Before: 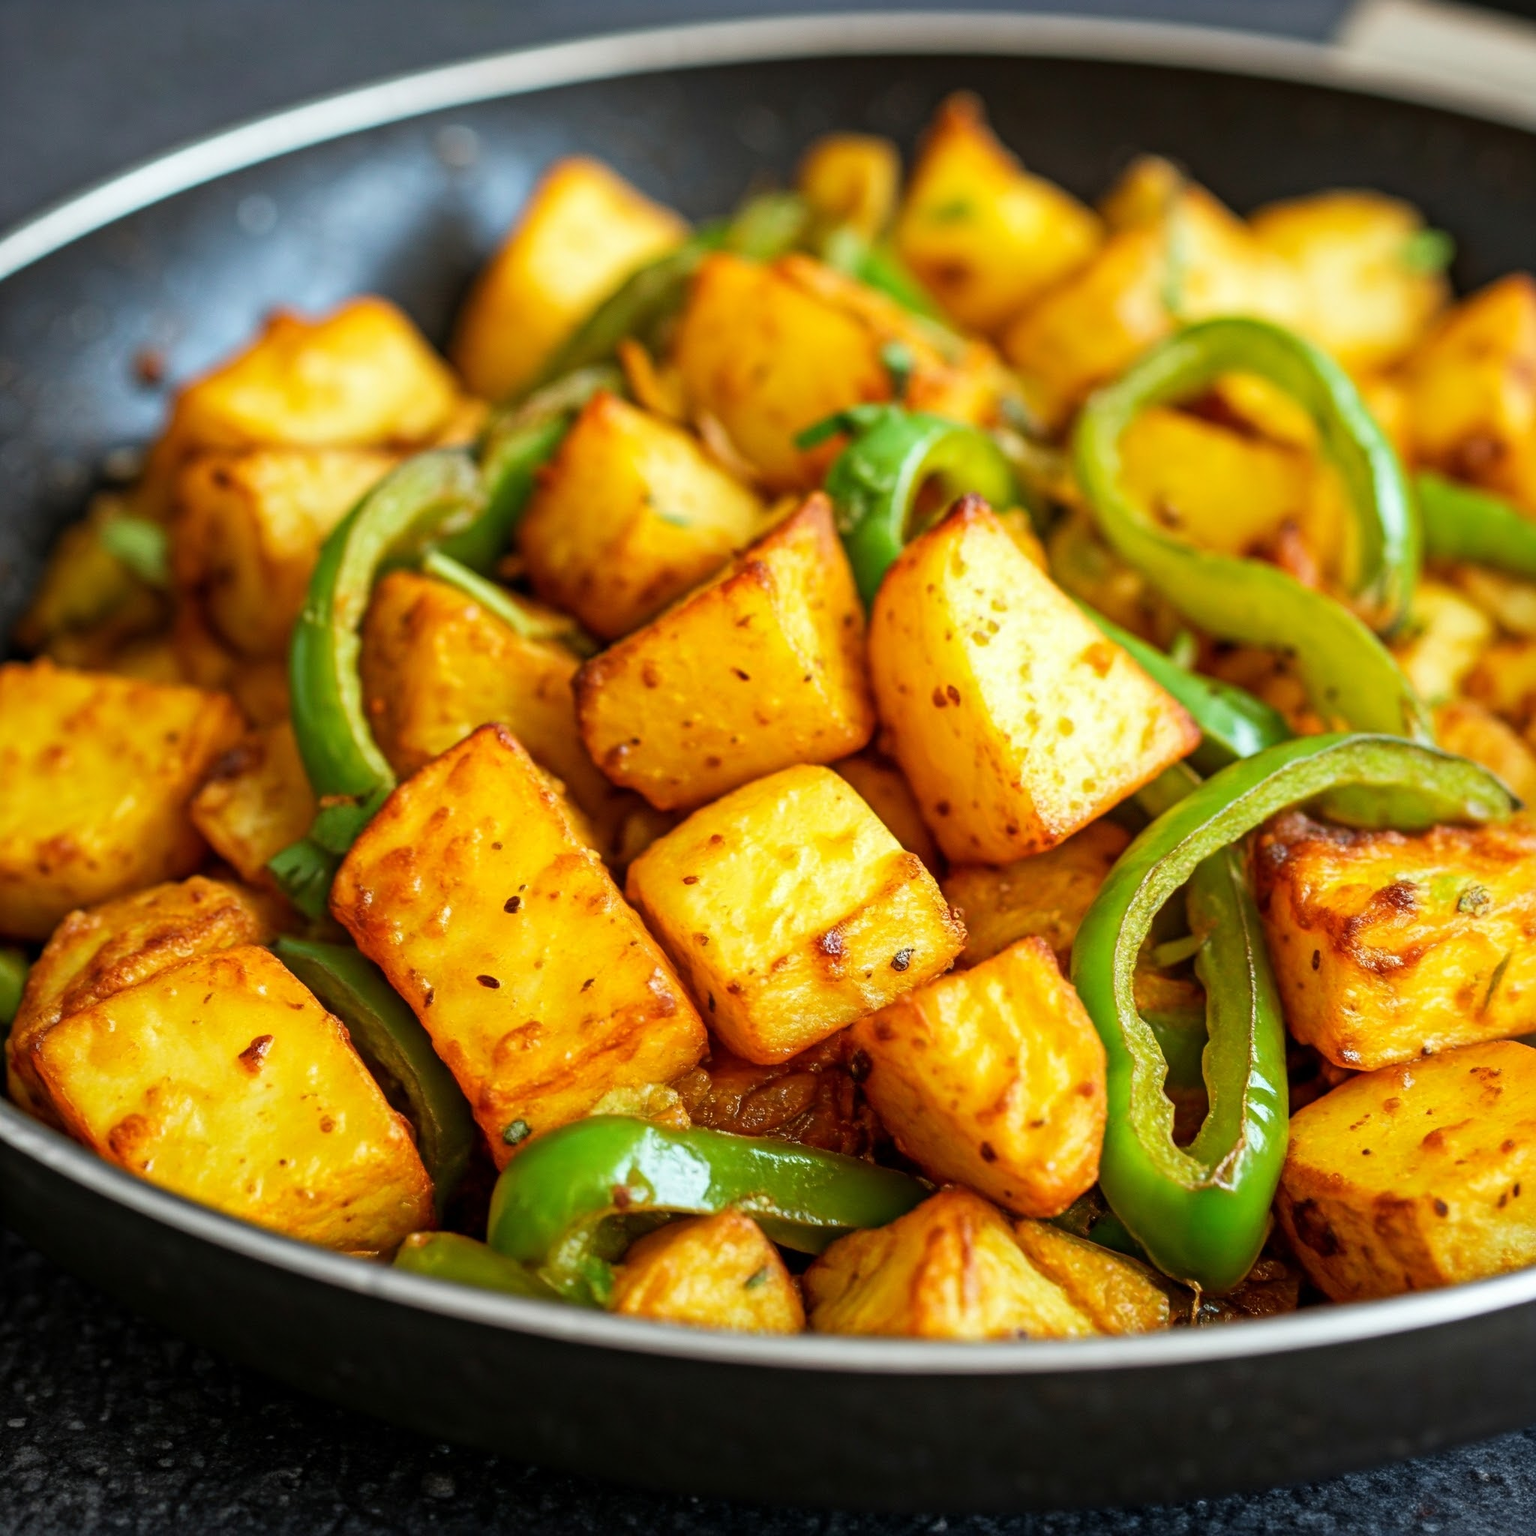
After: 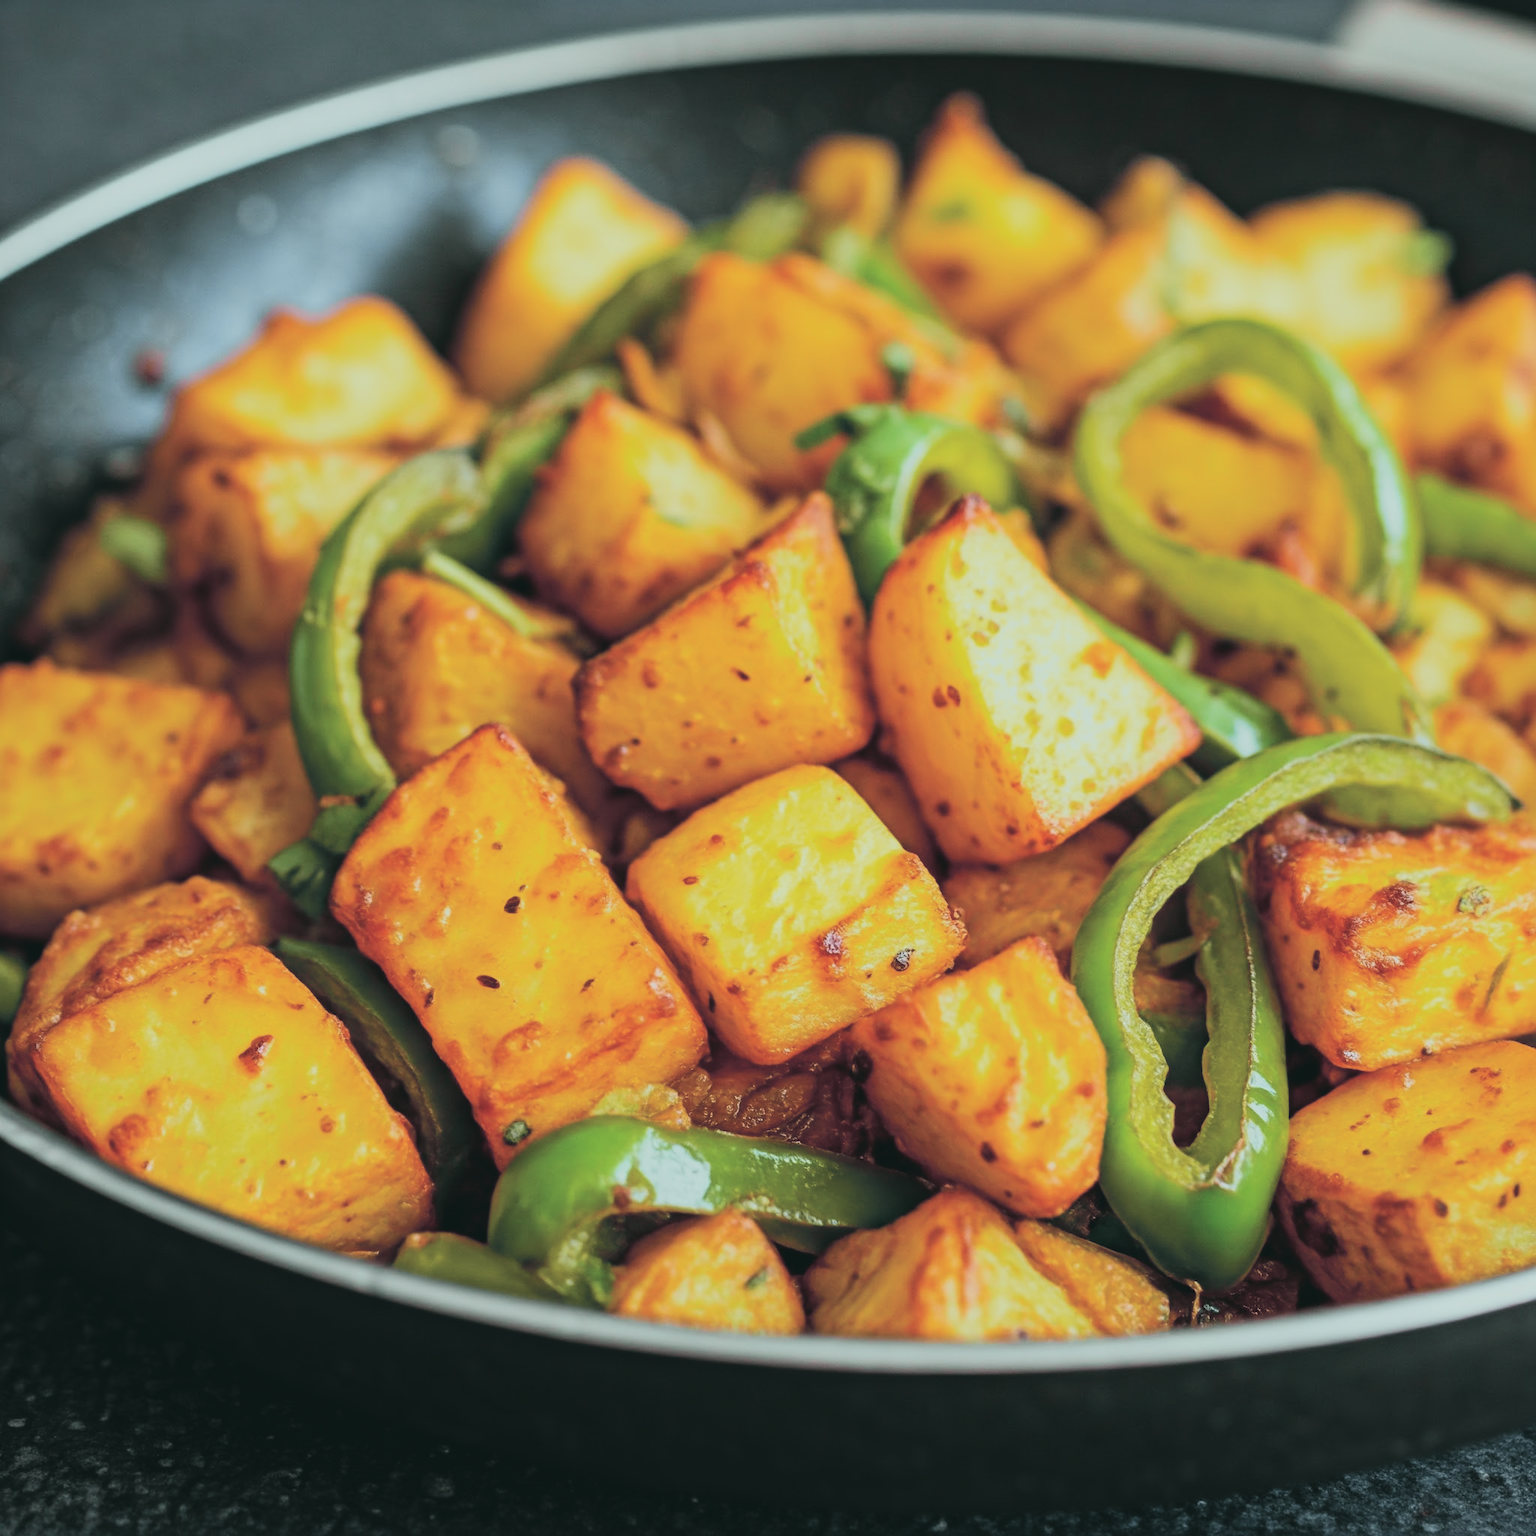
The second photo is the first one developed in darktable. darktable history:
tone curve: curves: ch0 [(0, 0) (0.822, 0.825) (0.994, 0.955)]; ch1 [(0, 0) (0.226, 0.261) (0.383, 0.397) (0.46, 0.46) (0.498, 0.479) (0.524, 0.523) (0.578, 0.575) (1, 1)]; ch2 [(0, 0) (0.438, 0.456) (0.5, 0.498) (0.547, 0.515) (0.597, 0.58) (0.629, 0.603) (1, 1)], color space Lab, independent channels, preserve colors none
exposure: black level correction -0.024, exposure -0.117 EV, compensate highlight preservation false
filmic rgb: middle gray luminance 29.26%, black relative exposure -10.27 EV, white relative exposure 5.49 EV, target black luminance 0%, hardness 3.96, latitude 1.74%, contrast 1.131, highlights saturation mix 5.56%, shadows ↔ highlights balance 14.44%, color science v6 (2022)
